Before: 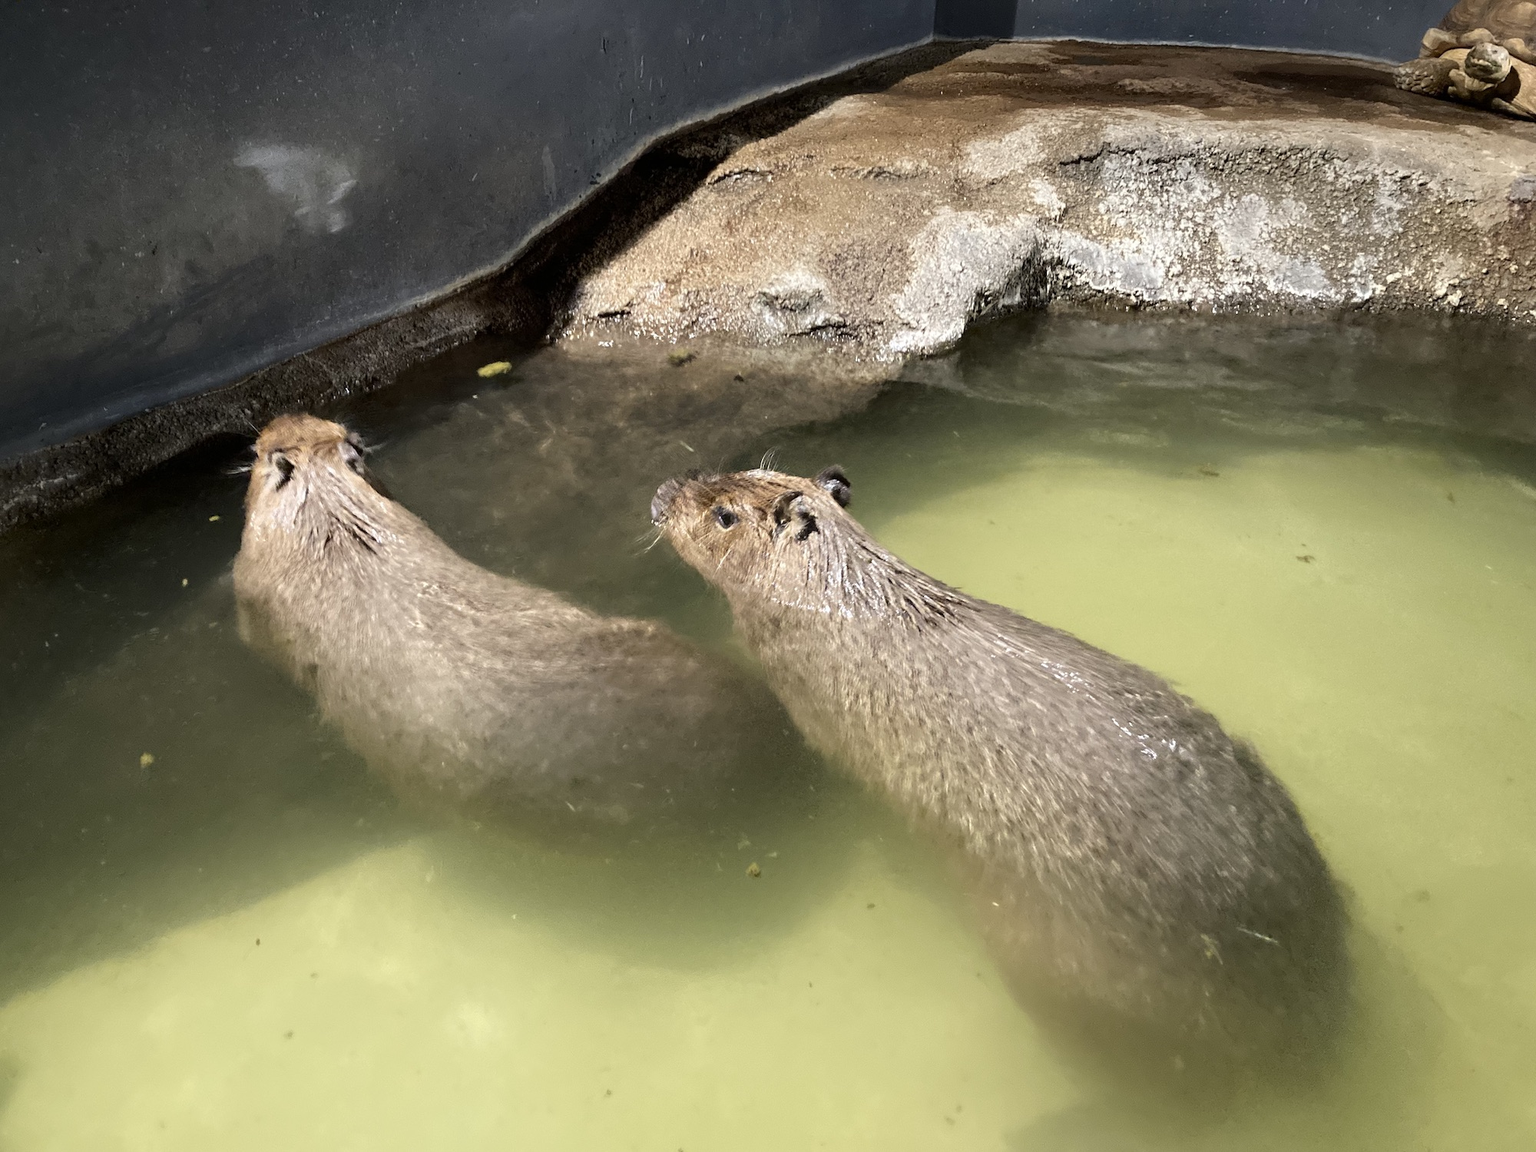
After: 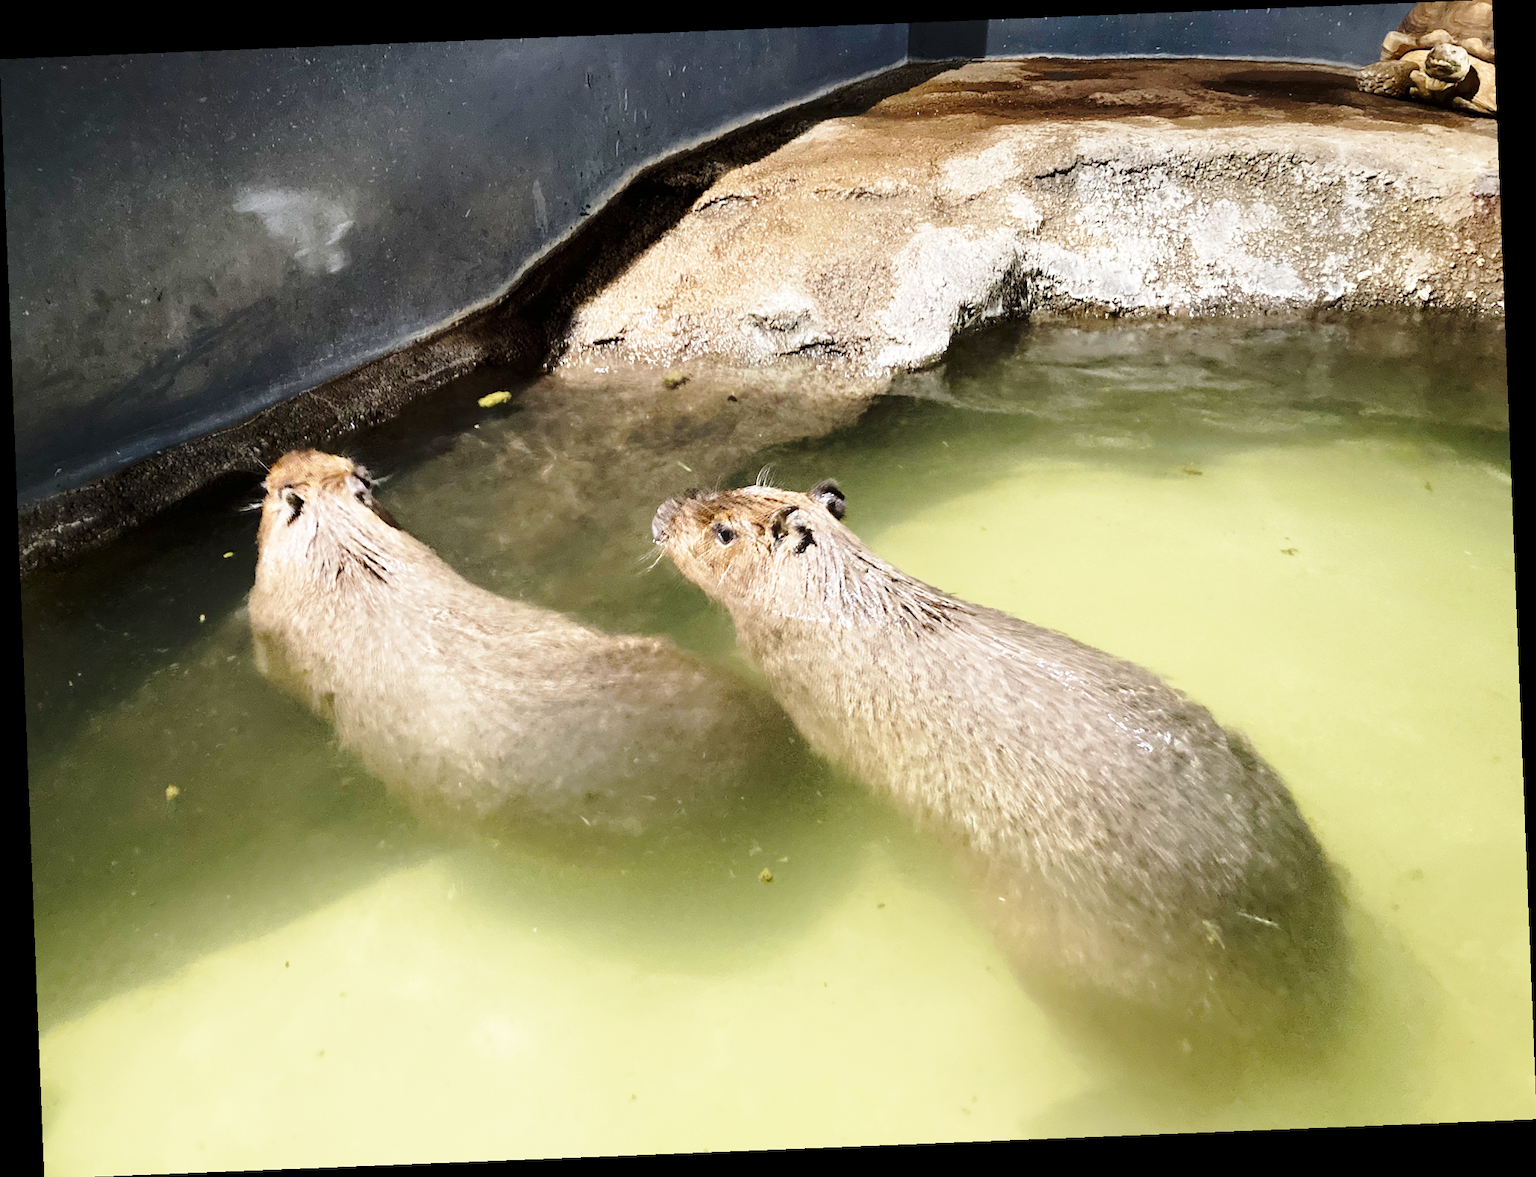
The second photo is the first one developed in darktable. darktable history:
rotate and perspective: rotation -2.29°, automatic cropping off
base curve: curves: ch0 [(0, 0) (0.028, 0.03) (0.121, 0.232) (0.46, 0.748) (0.859, 0.968) (1, 1)], preserve colors none
